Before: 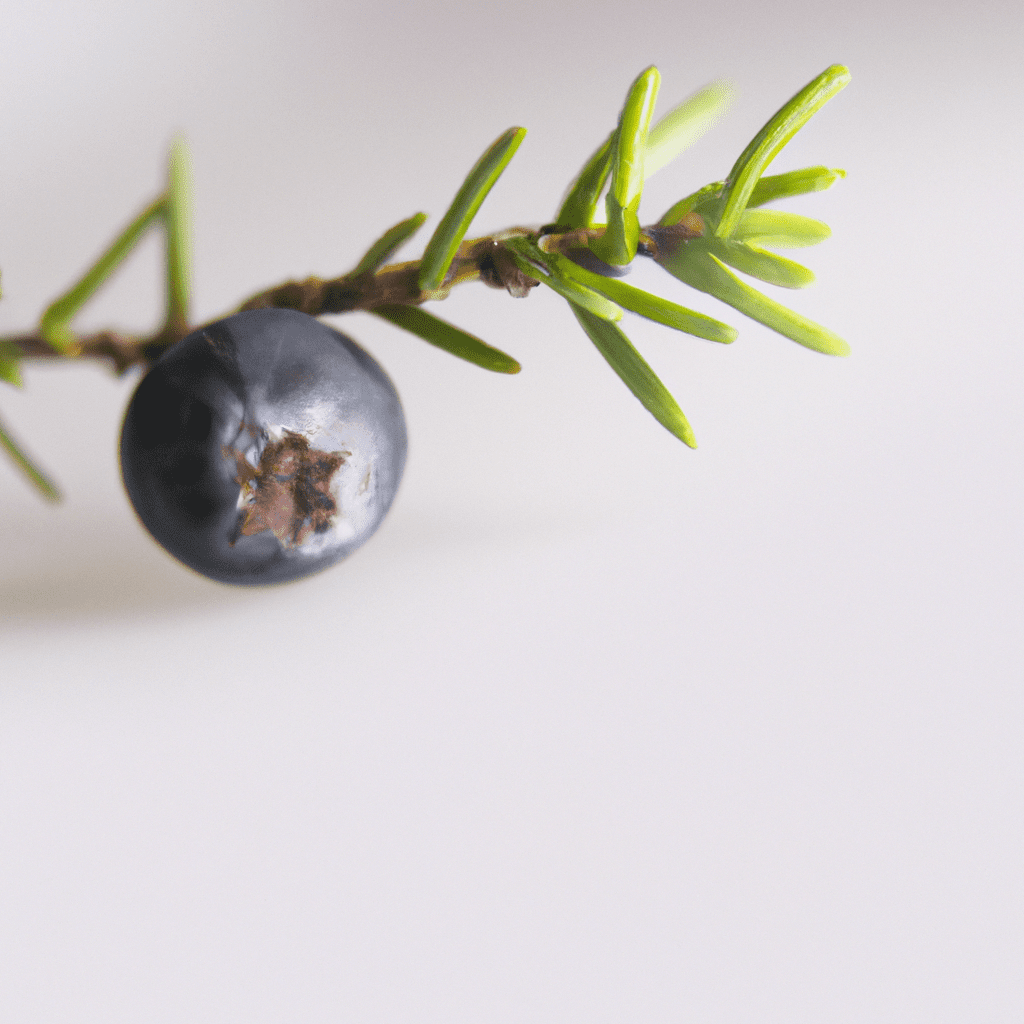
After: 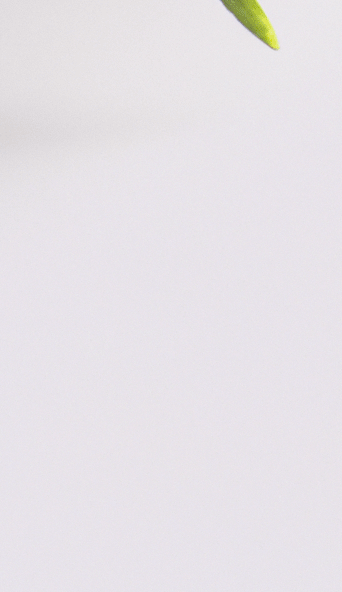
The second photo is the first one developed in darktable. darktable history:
crop: left 40.888%, top 39.058%, right 25.66%, bottom 3.122%
